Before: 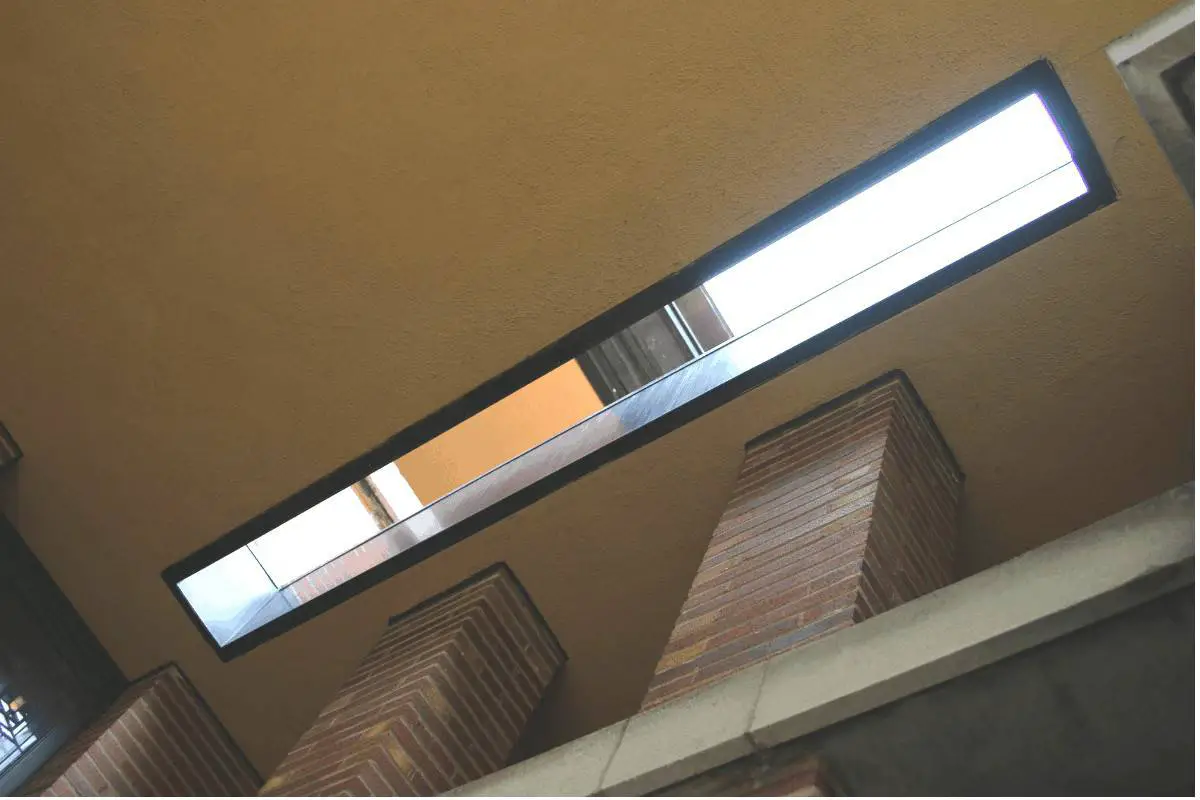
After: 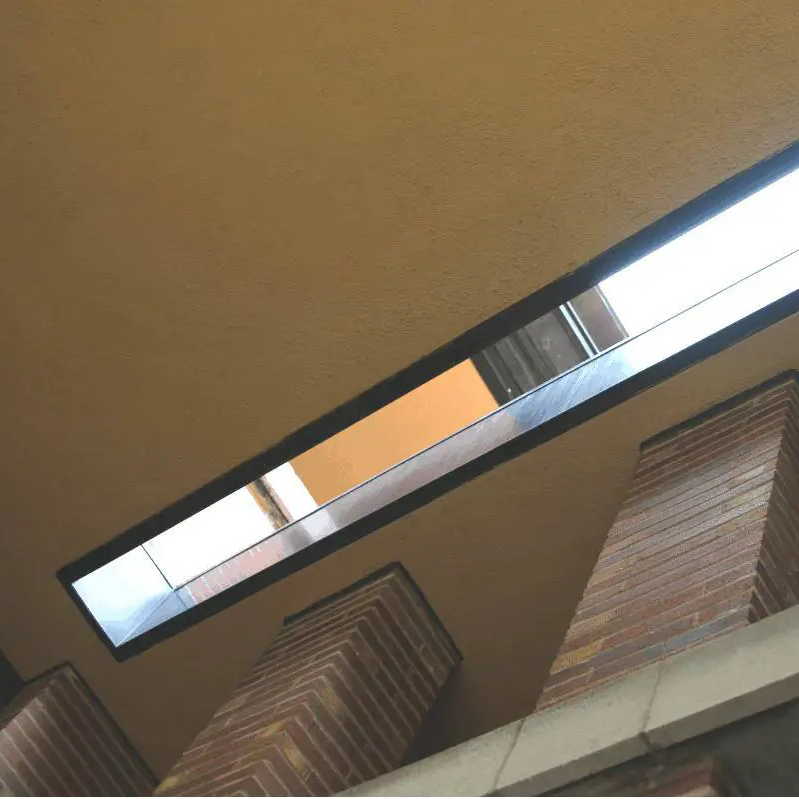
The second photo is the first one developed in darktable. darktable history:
exposure: compensate highlight preservation false
crop and rotate: left 8.786%, right 24.548%
